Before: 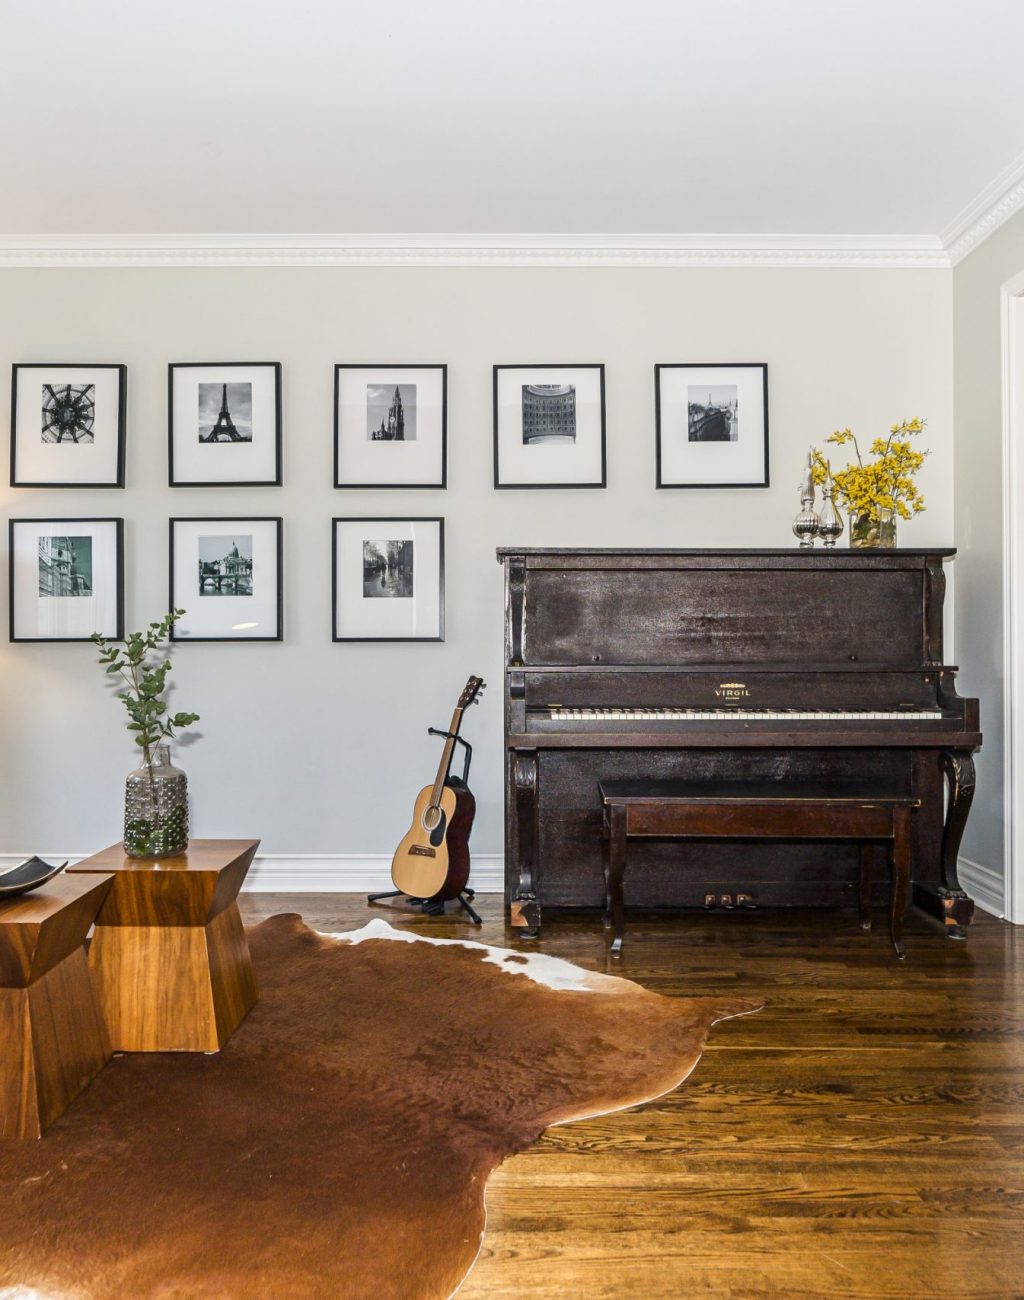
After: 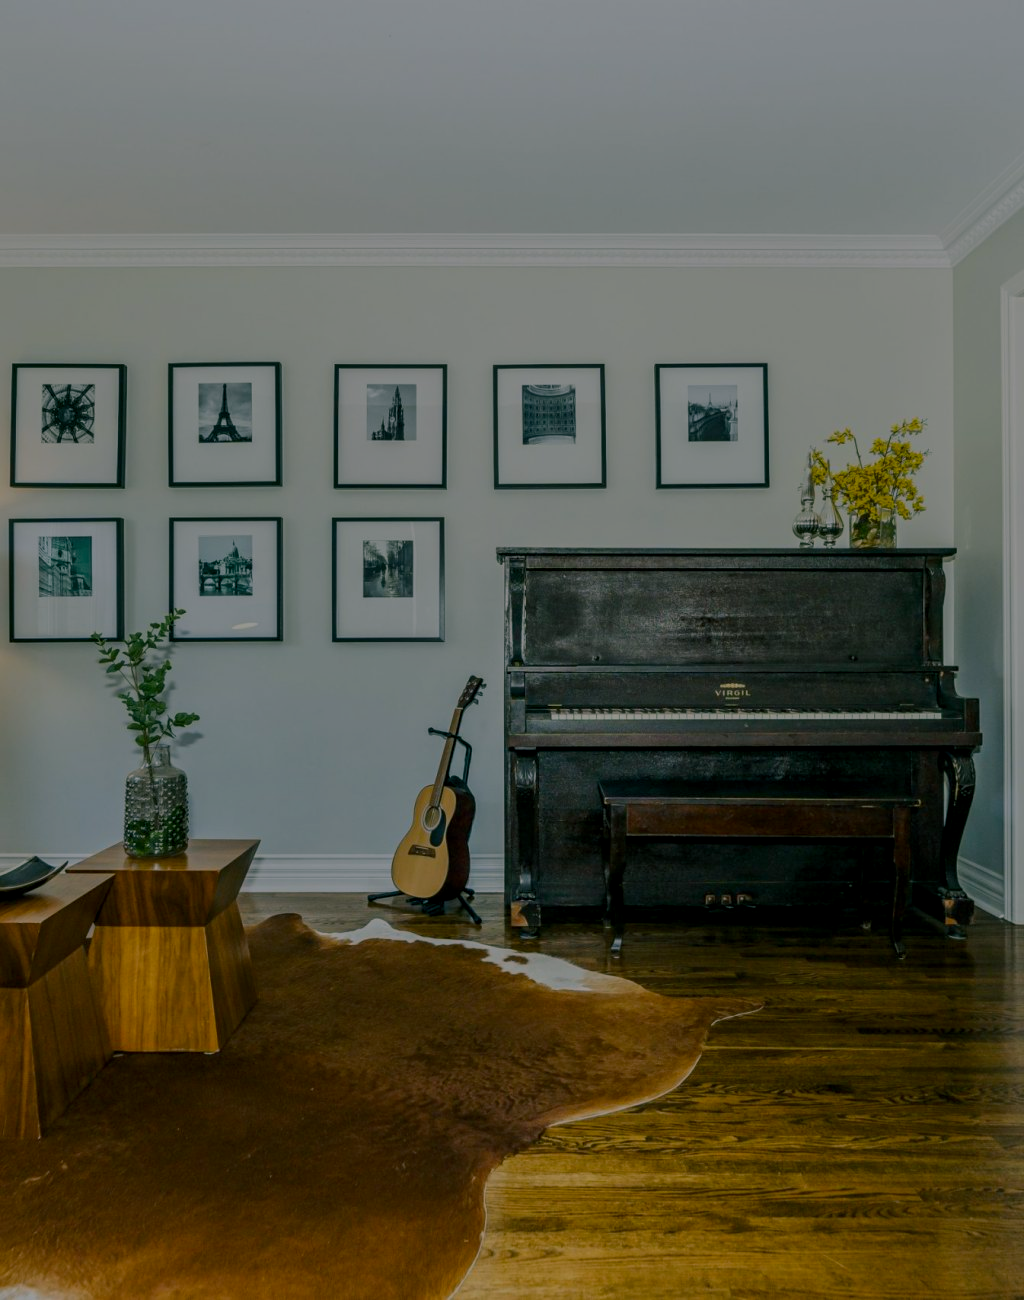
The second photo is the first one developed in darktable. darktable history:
local contrast: on, module defaults
color balance rgb: power › chroma 2.126%, power › hue 168.34°, global offset › hue 169.26°, perceptual saturation grading › global saturation 25.85%, perceptual brilliance grading › global brilliance -48.309%, global vibrance 20%
contrast brightness saturation: contrast 0.197, brightness 0.145, saturation 0.149
